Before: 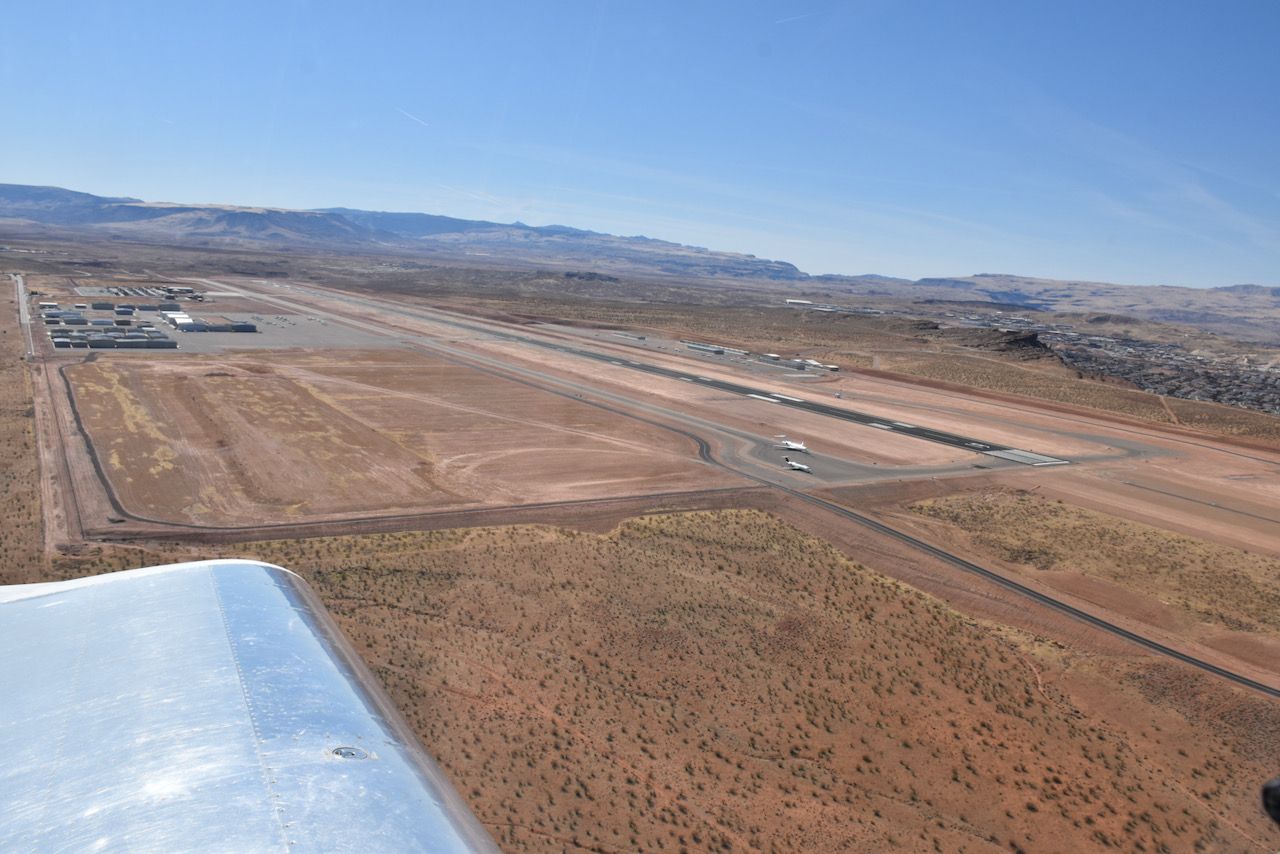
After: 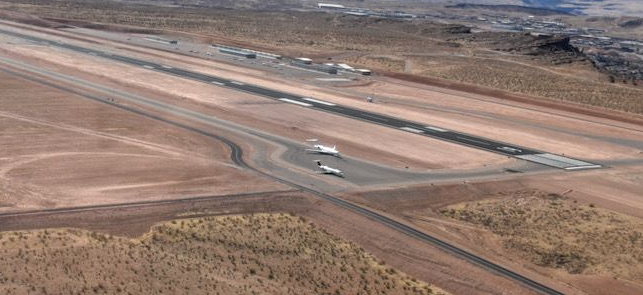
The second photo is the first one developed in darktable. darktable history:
crop: left 36.607%, top 34.735%, right 13.146%, bottom 30.611%
local contrast: on, module defaults
